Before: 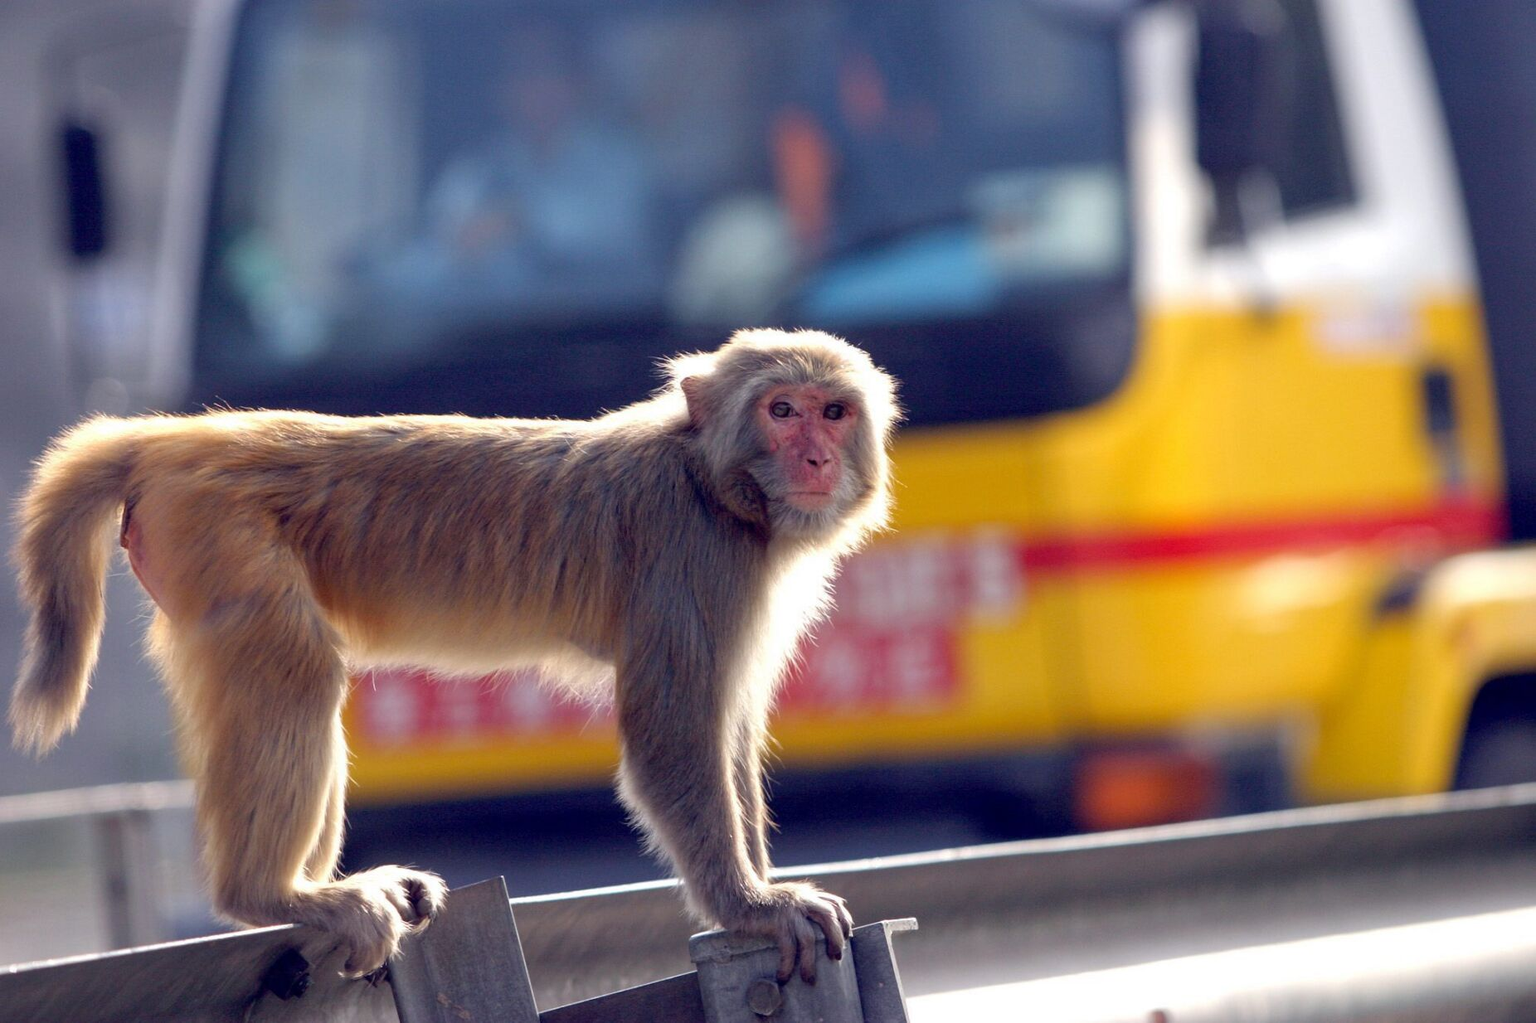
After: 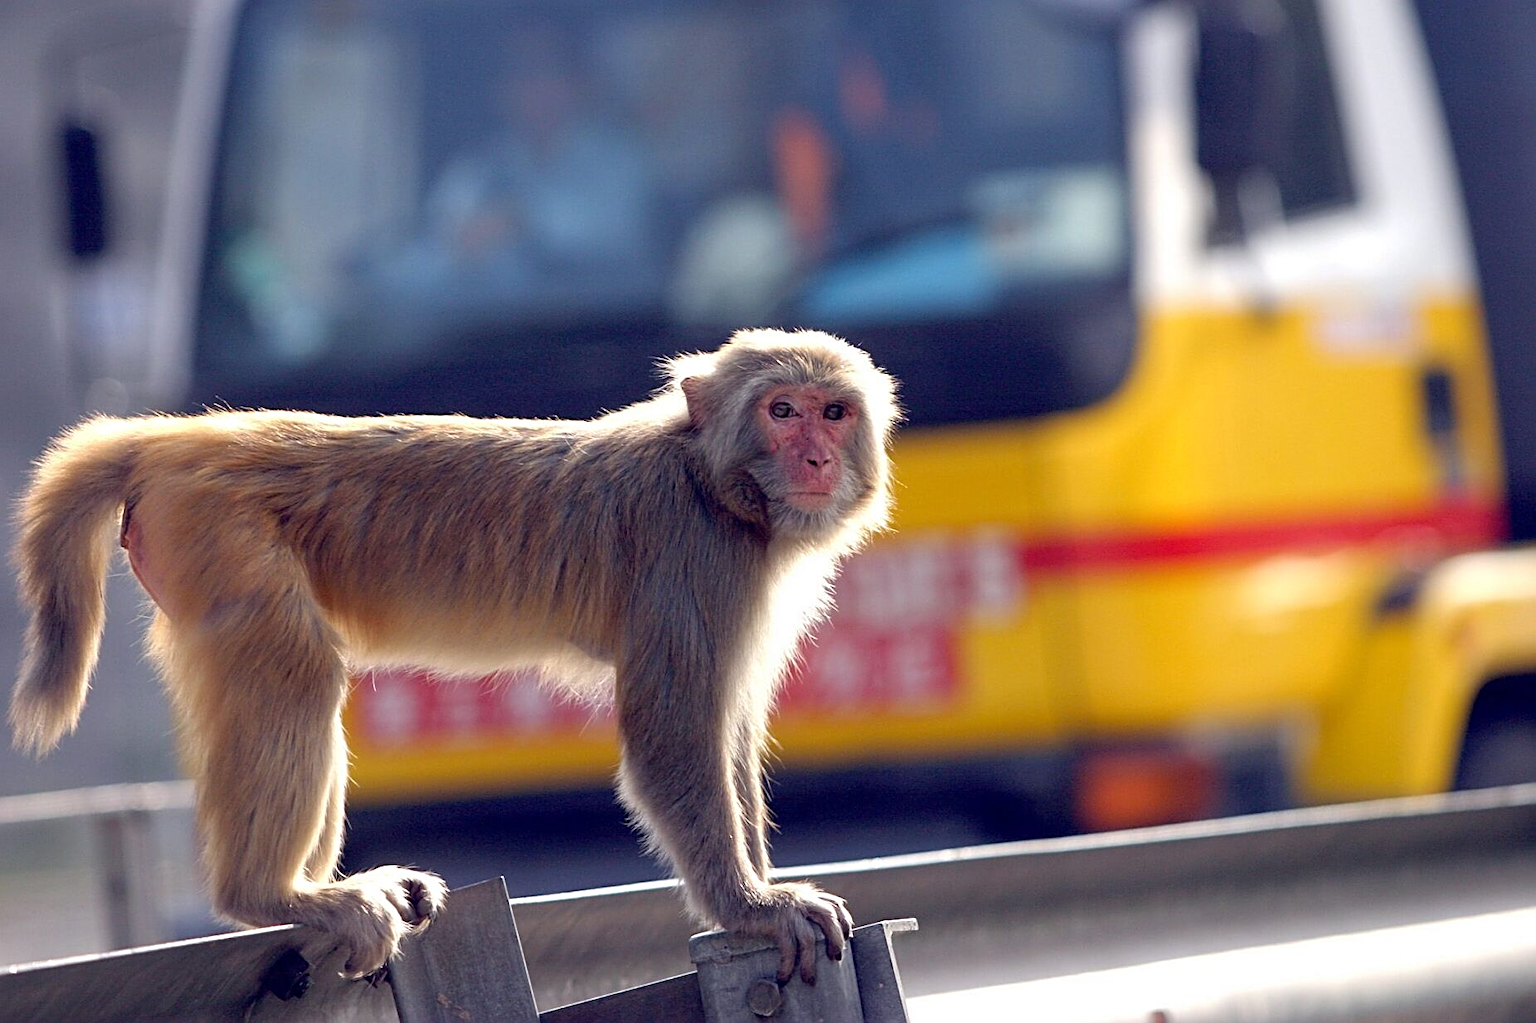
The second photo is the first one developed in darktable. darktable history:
sharpen: radius 2.53, amount 0.631
tone equalizer: on, module defaults
